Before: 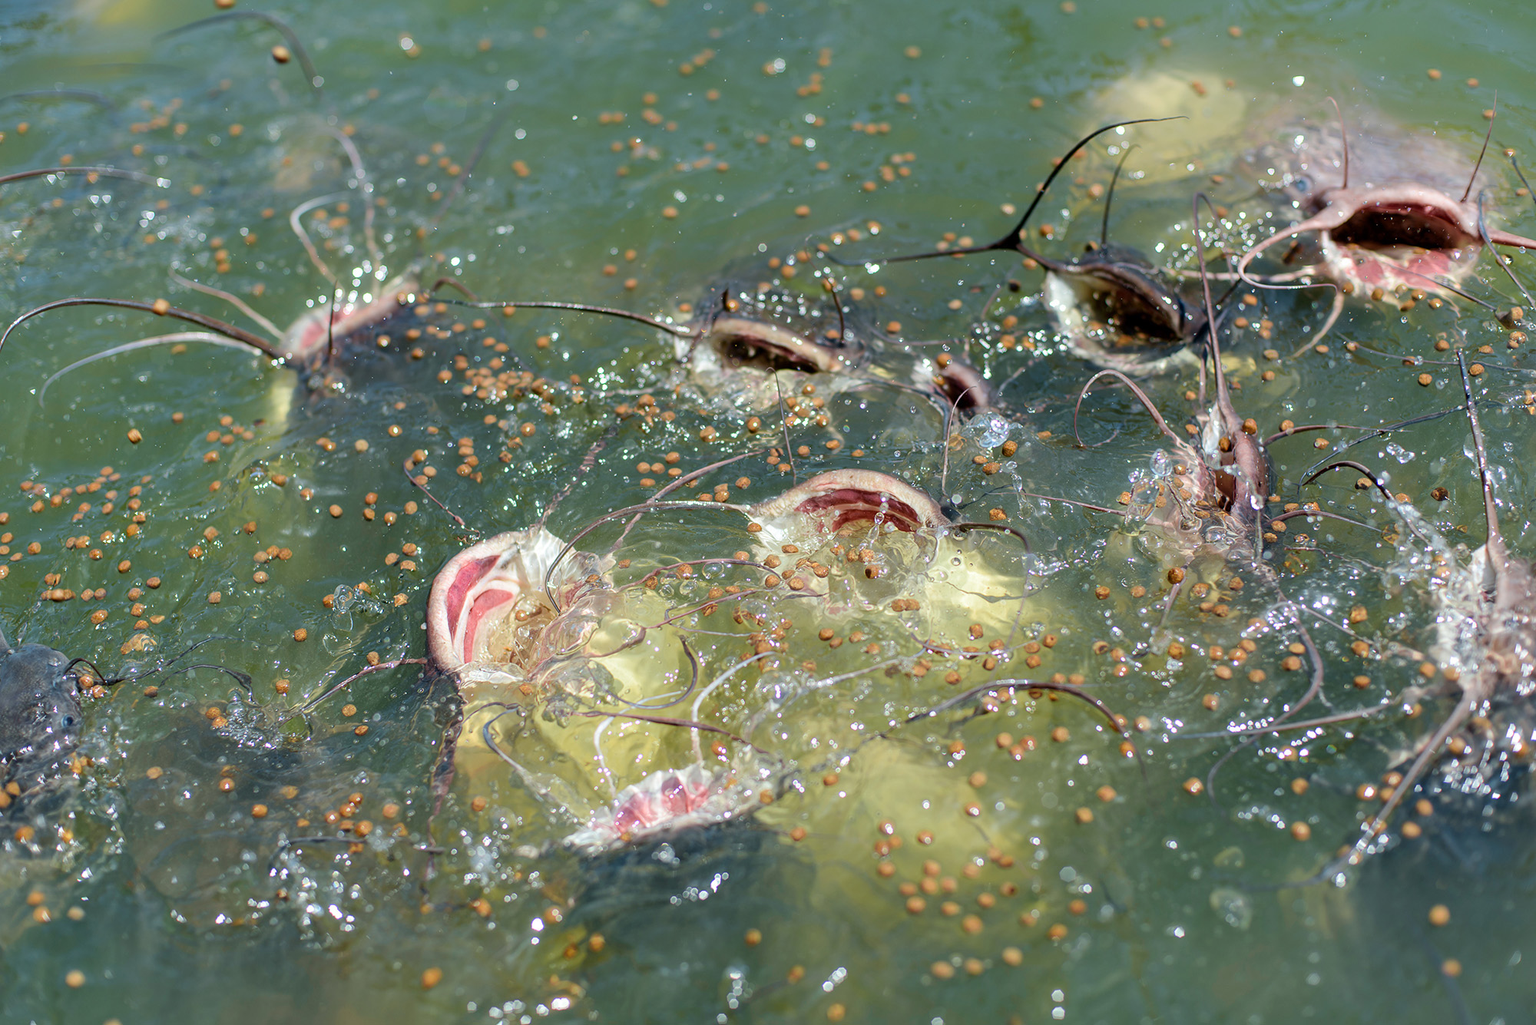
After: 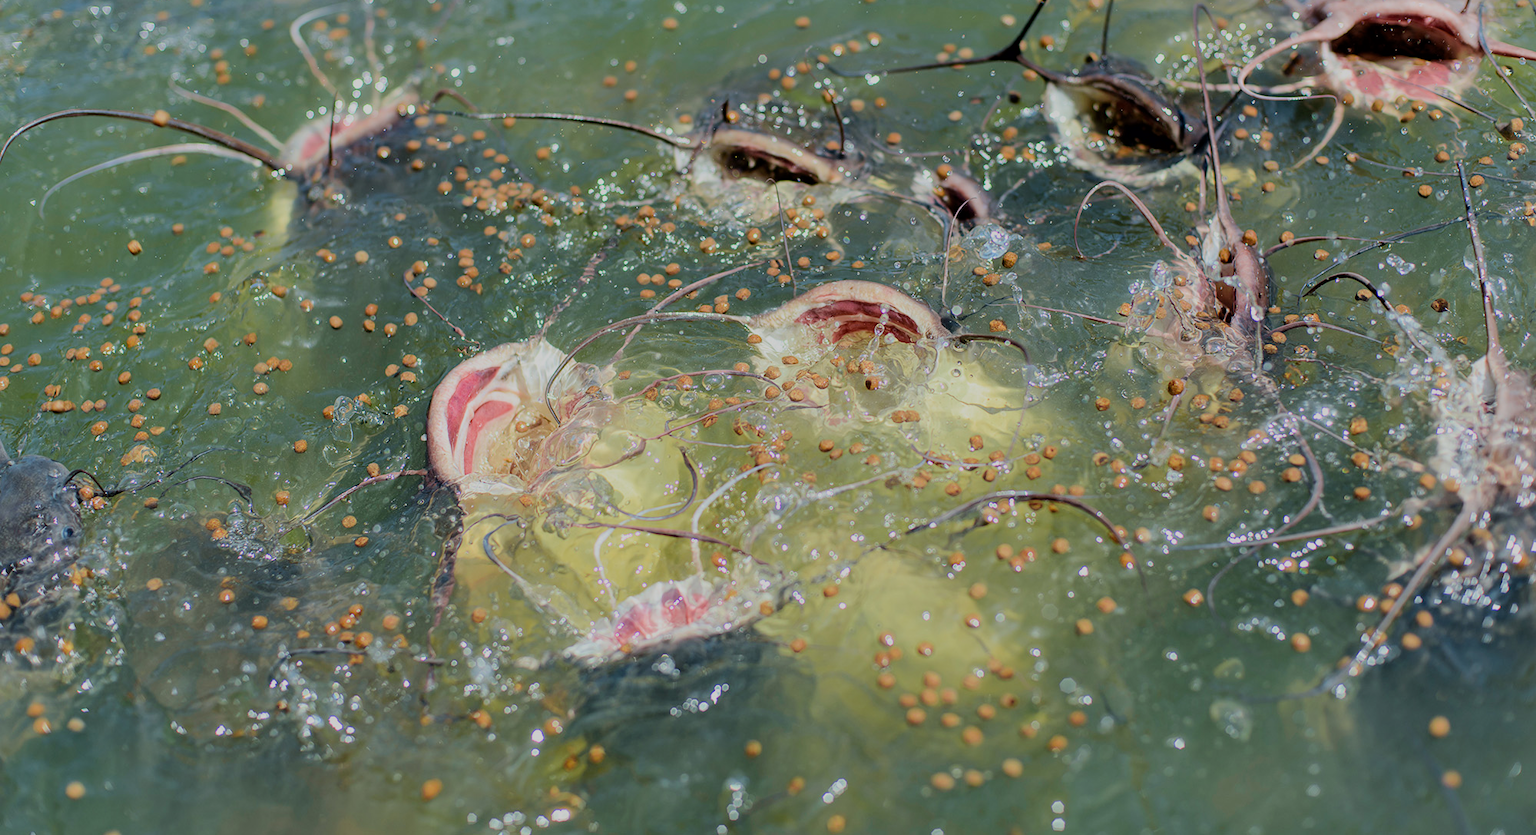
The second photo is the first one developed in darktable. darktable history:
filmic rgb: black relative exposure -7.65 EV, white relative exposure 4.56 EV, hardness 3.61, preserve chrominance max RGB, color science v6 (2022), contrast in shadows safe, contrast in highlights safe
crop and rotate: top 18.477%
